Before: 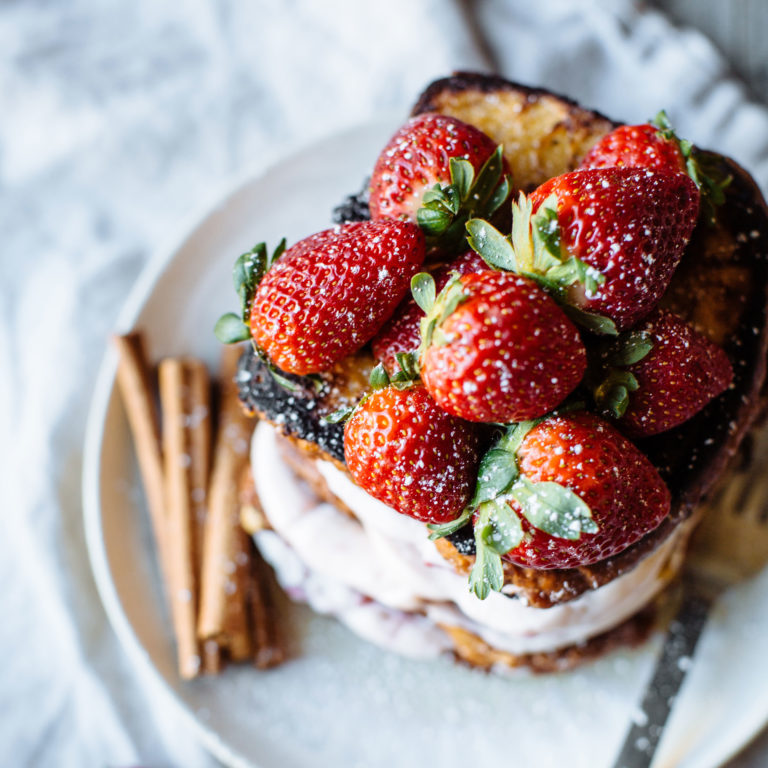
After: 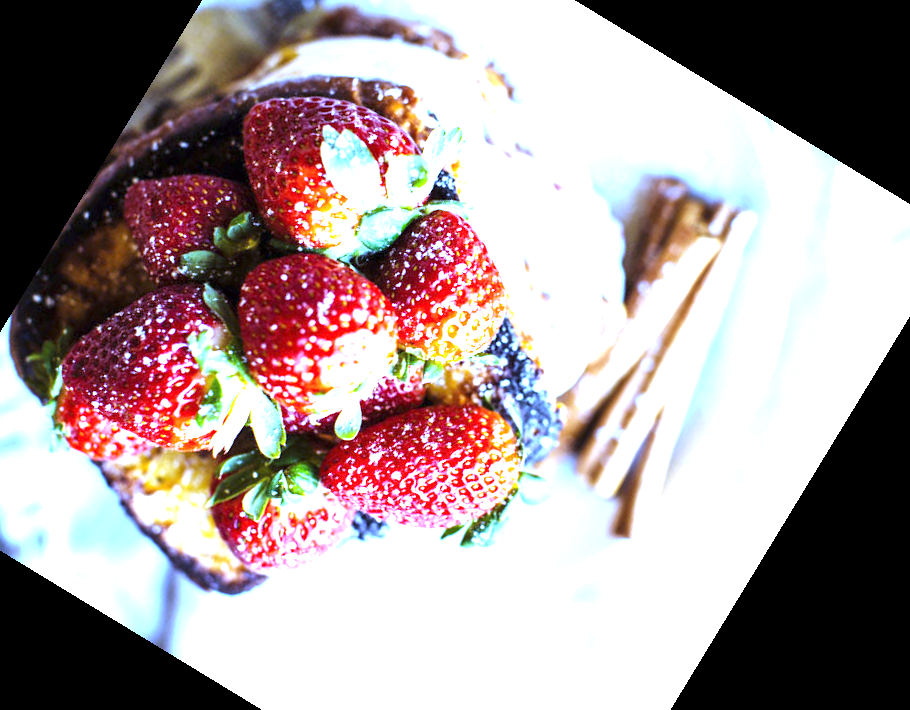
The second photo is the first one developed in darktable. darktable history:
exposure: exposure 2.04 EV, compensate highlight preservation false
crop and rotate: angle 148.68°, left 9.111%, top 15.603%, right 4.588%, bottom 17.041%
white balance: red 0.766, blue 1.537
